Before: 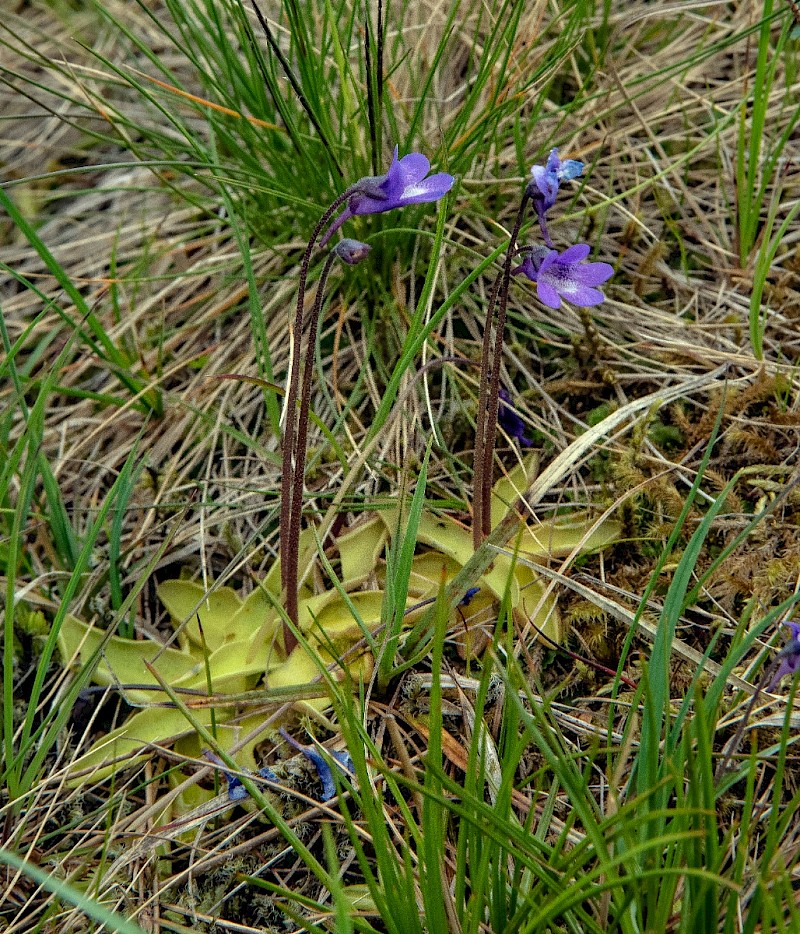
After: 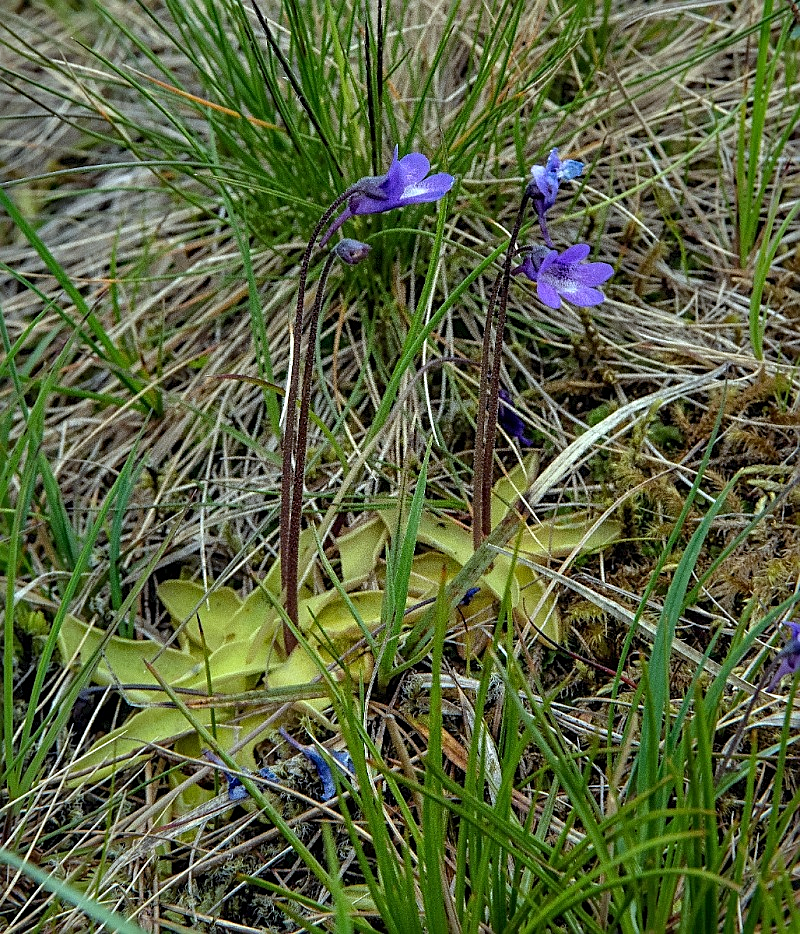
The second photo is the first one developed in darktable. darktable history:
white balance: red 0.931, blue 1.11
sharpen: on, module defaults
